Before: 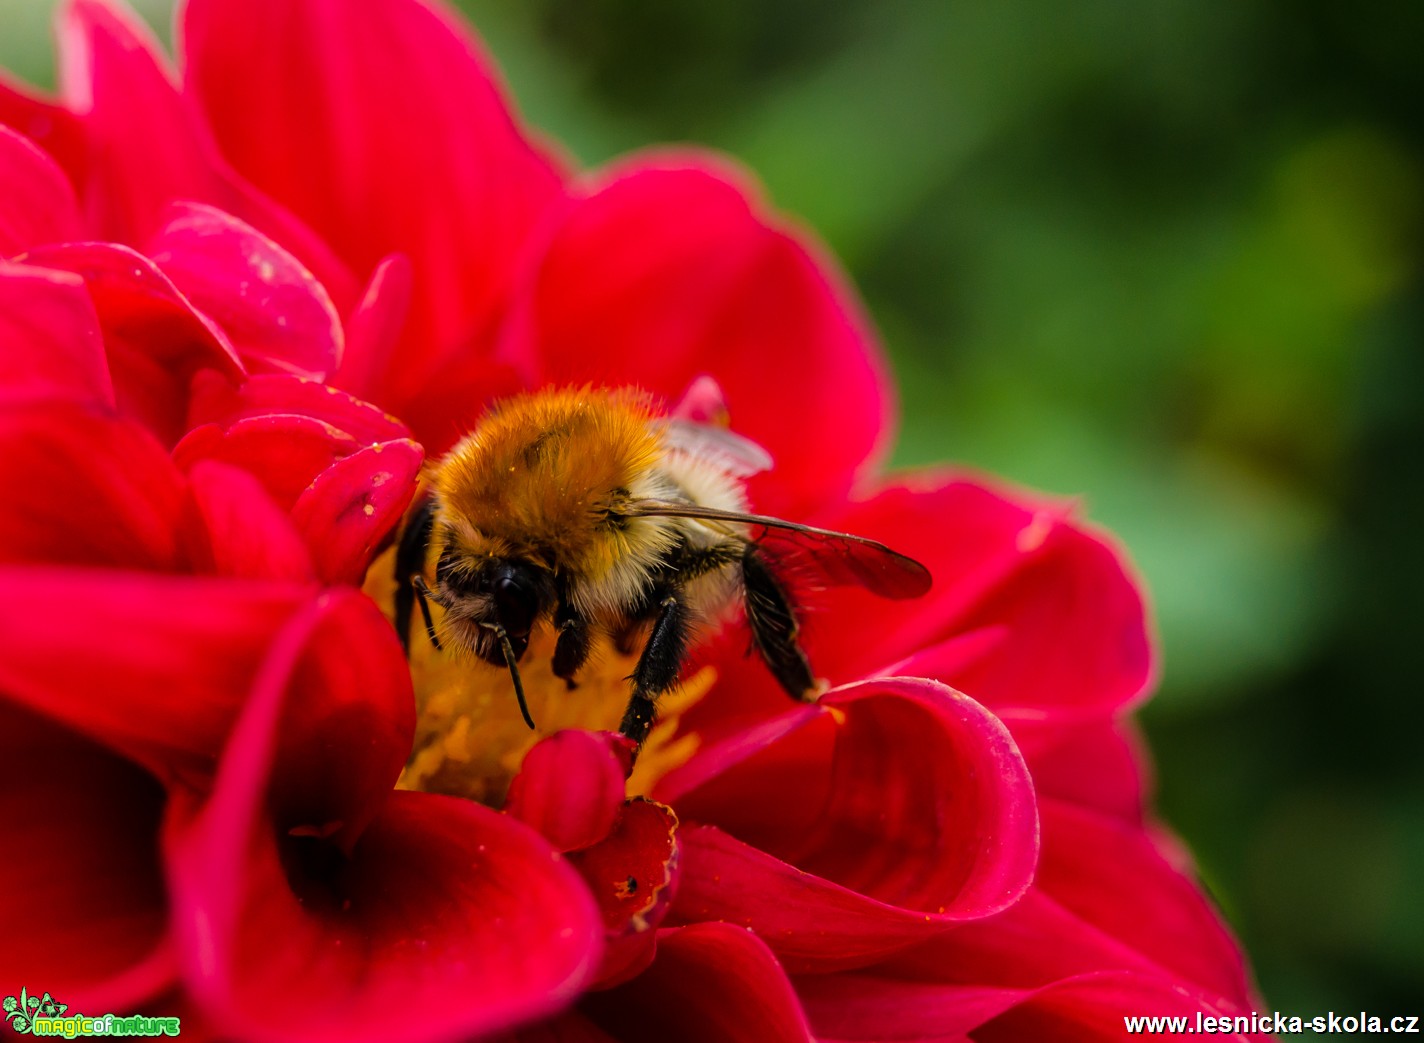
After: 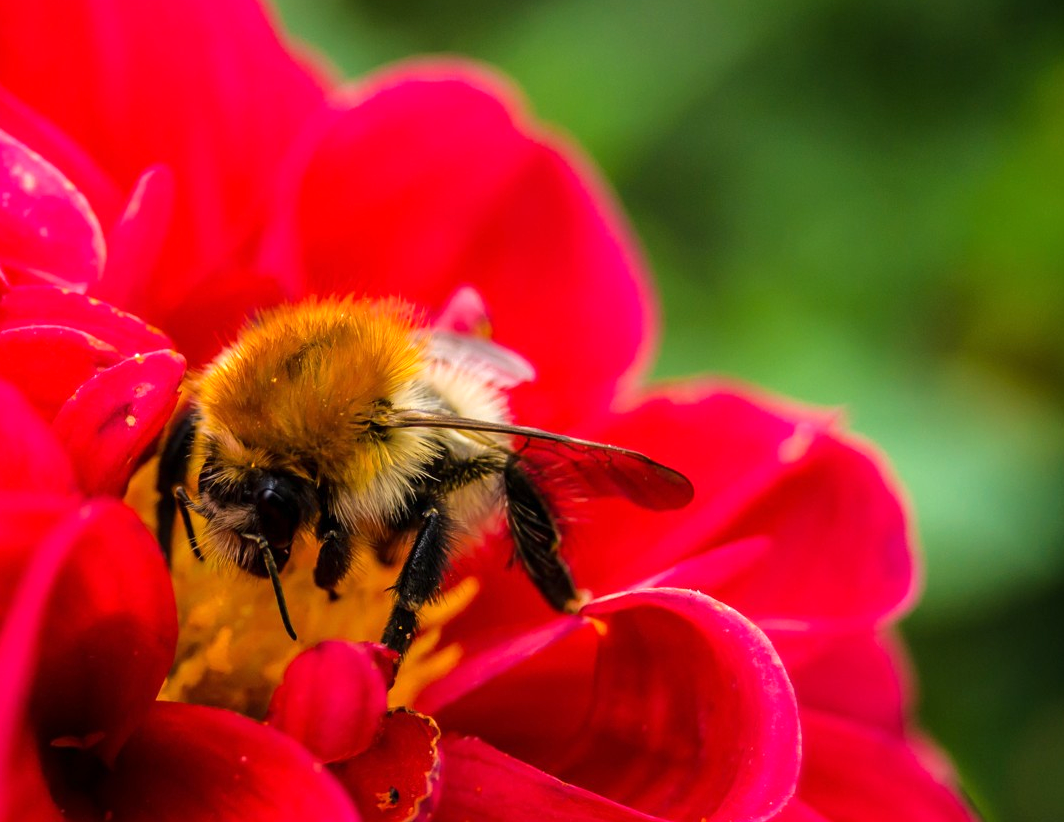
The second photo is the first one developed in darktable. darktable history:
crop: left 16.749%, top 8.54%, right 8.516%, bottom 12.577%
exposure: exposure 0.526 EV, compensate highlight preservation false
